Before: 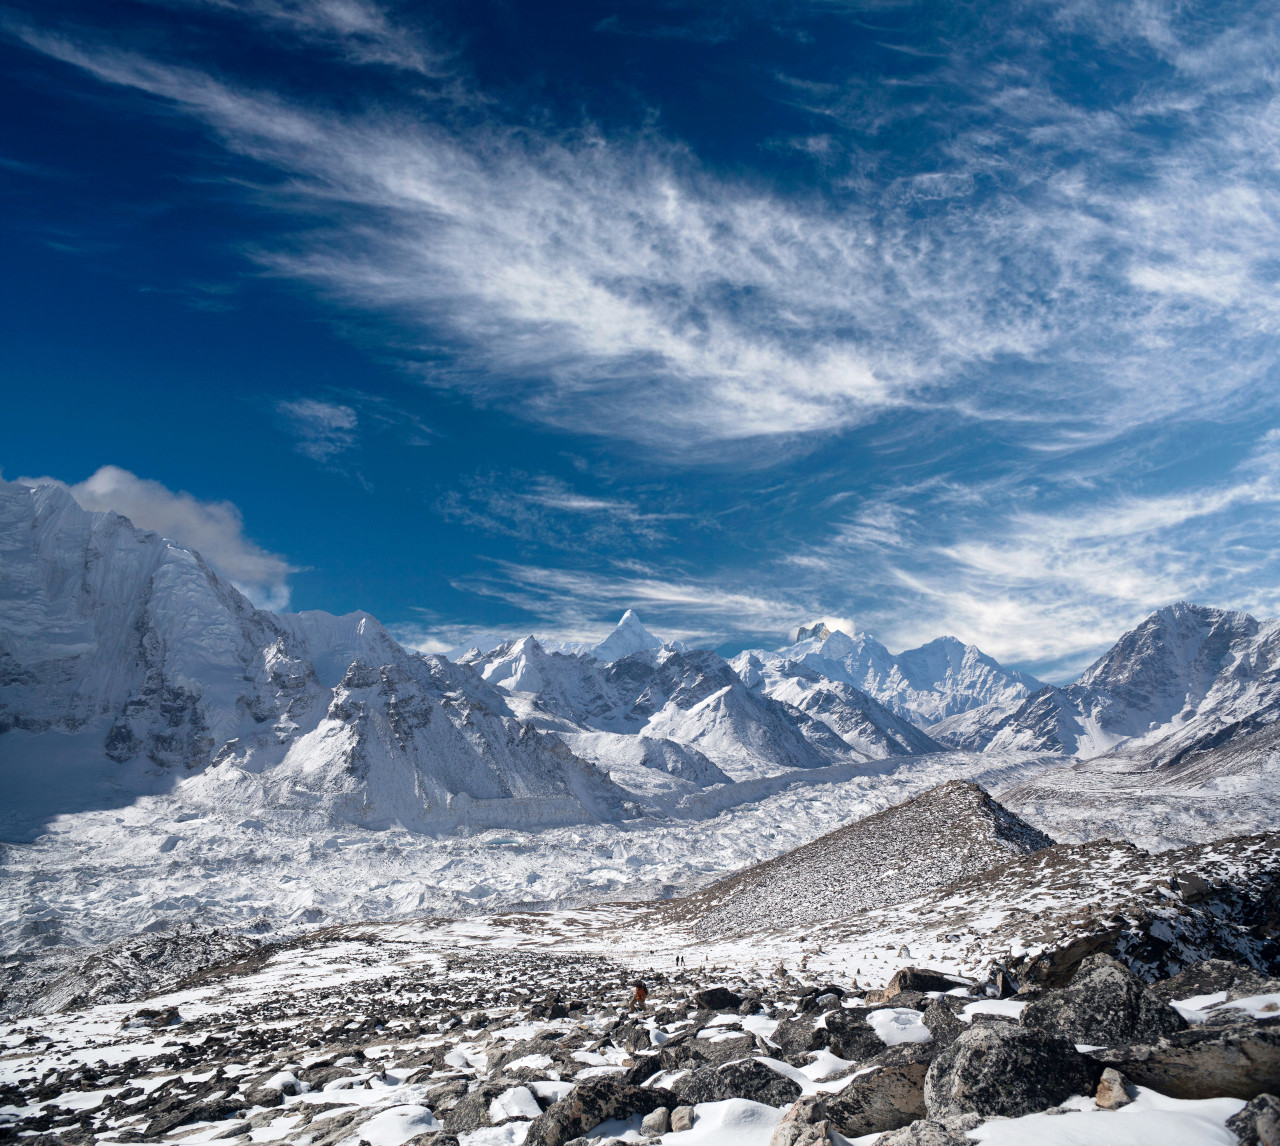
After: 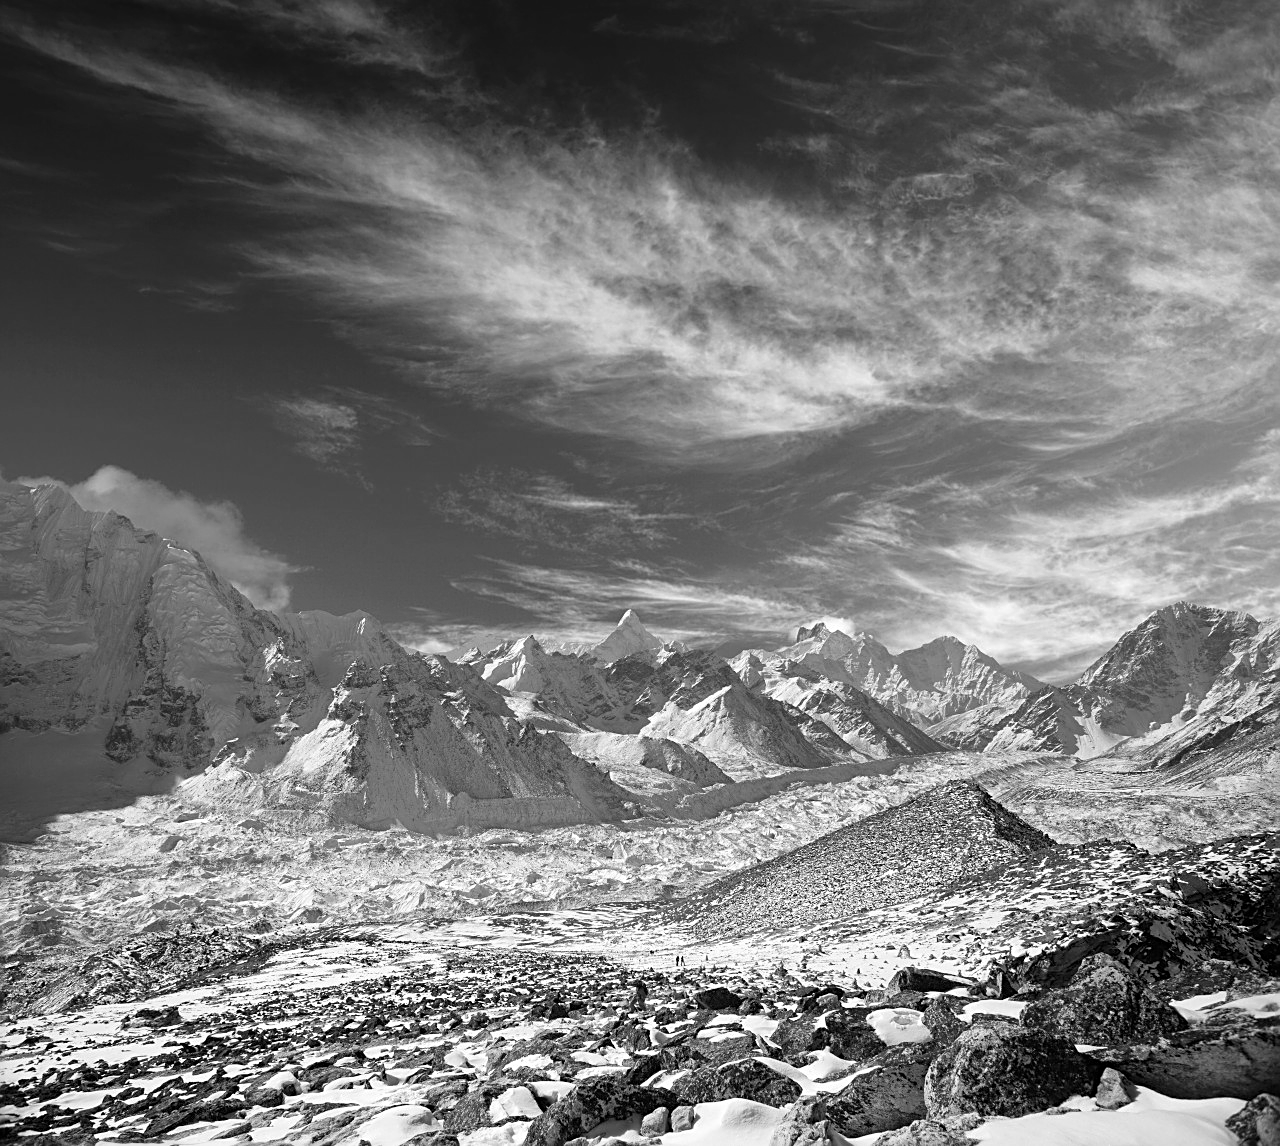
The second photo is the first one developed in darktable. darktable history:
color balance: input saturation 99%
monochrome: on, module defaults
graduated density: density 2.02 EV, hardness 44%, rotation 0.374°, offset 8.21, hue 208.8°, saturation 97%
sharpen: on, module defaults
